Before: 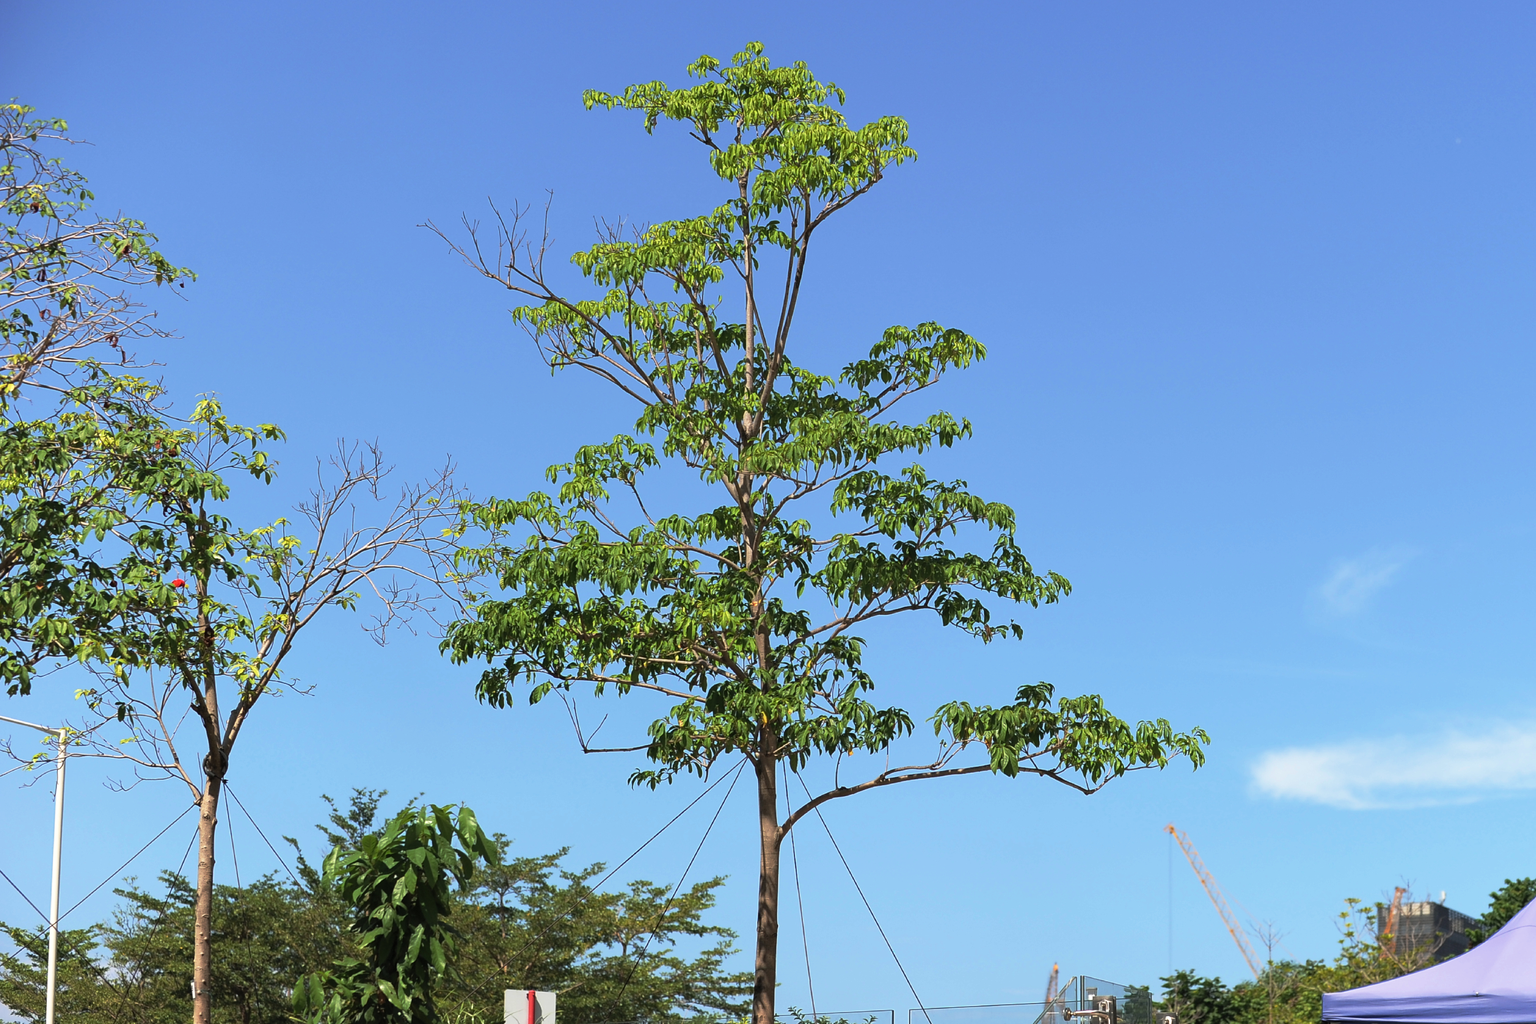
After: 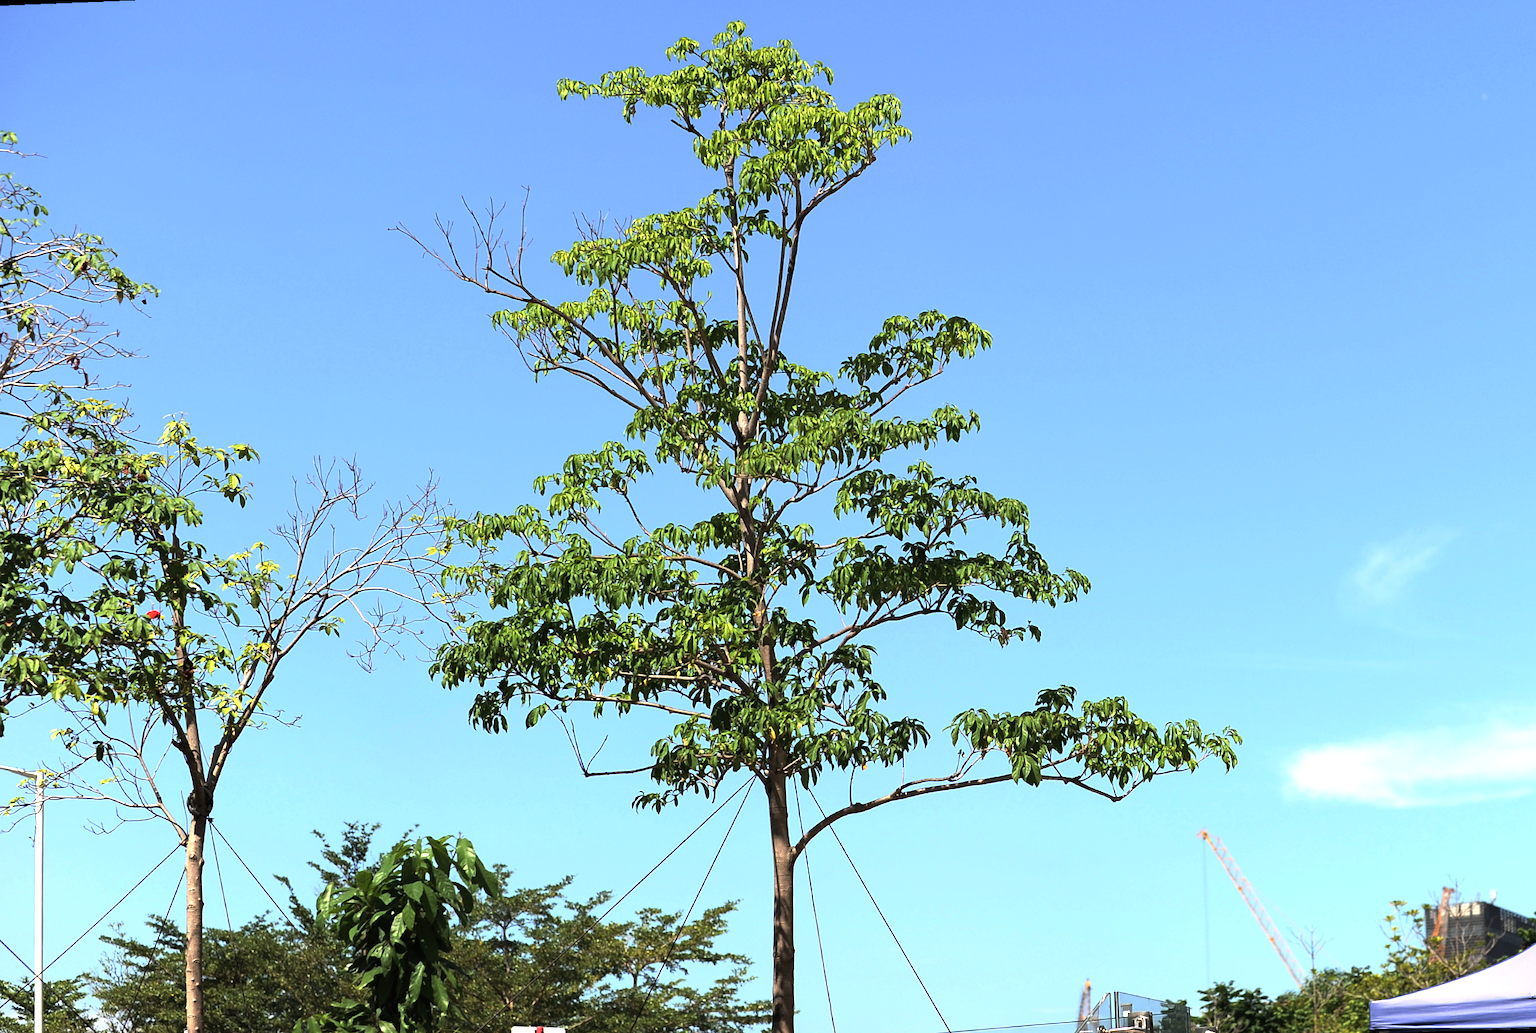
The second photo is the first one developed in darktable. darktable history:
rotate and perspective: rotation -2.12°, lens shift (vertical) 0.009, lens shift (horizontal) -0.008, automatic cropping original format, crop left 0.036, crop right 0.964, crop top 0.05, crop bottom 0.959
tone equalizer: -8 EV -0.75 EV, -7 EV -0.7 EV, -6 EV -0.6 EV, -5 EV -0.4 EV, -3 EV 0.4 EV, -2 EV 0.6 EV, -1 EV 0.7 EV, +0 EV 0.75 EV, edges refinement/feathering 500, mask exposure compensation -1.57 EV, preserve details no
